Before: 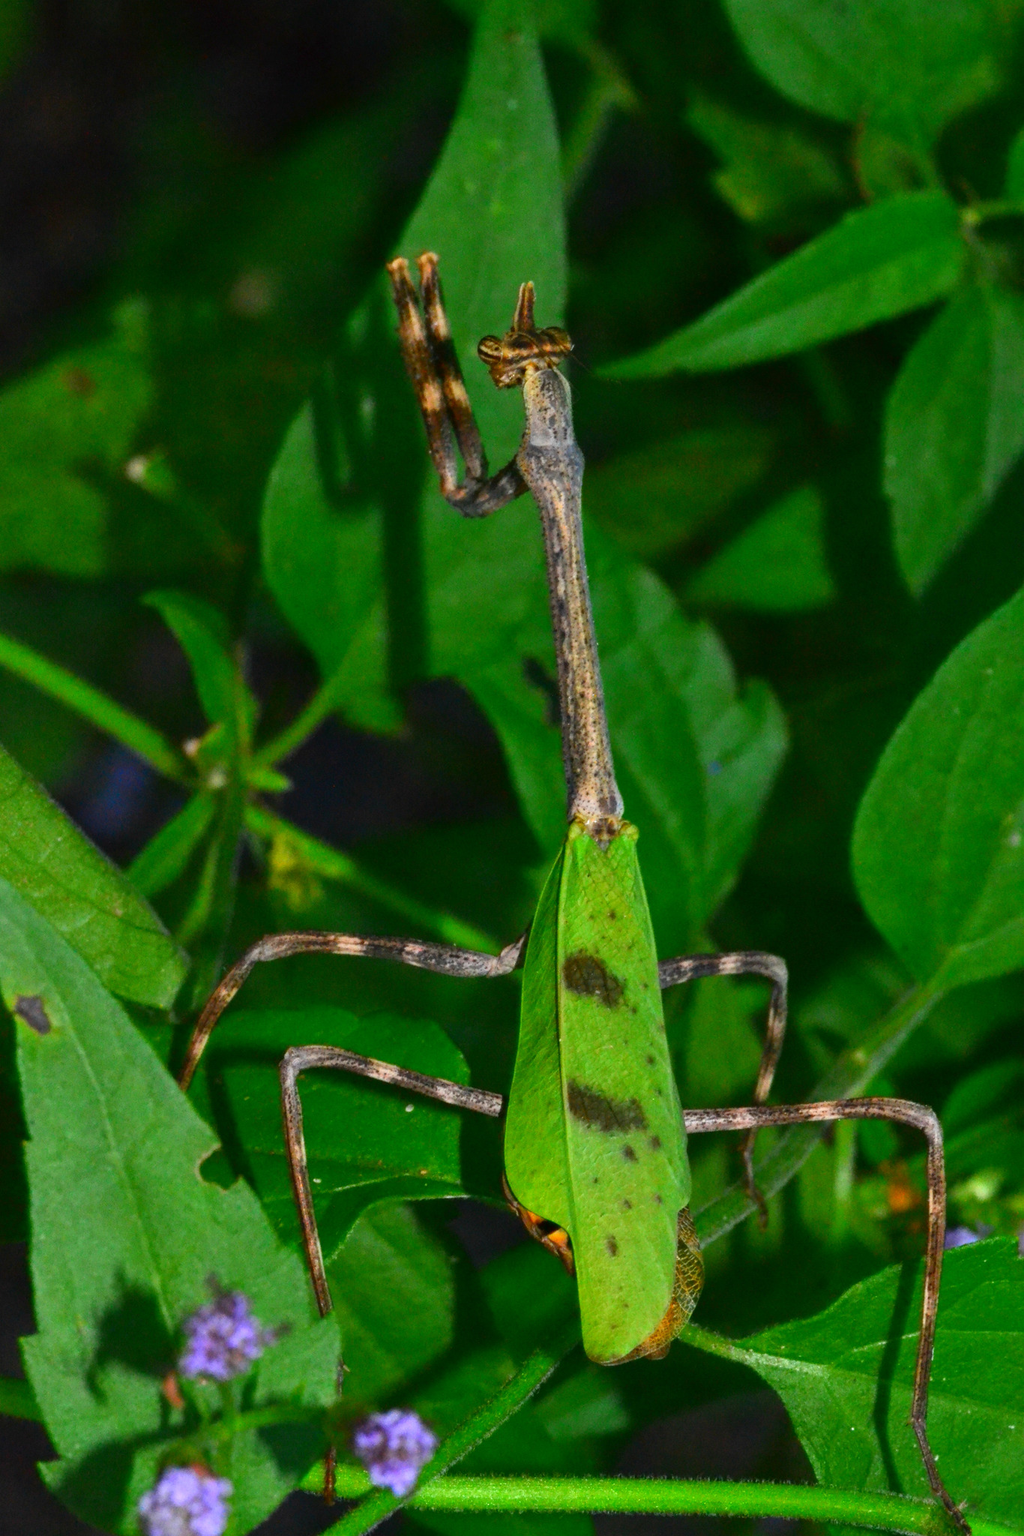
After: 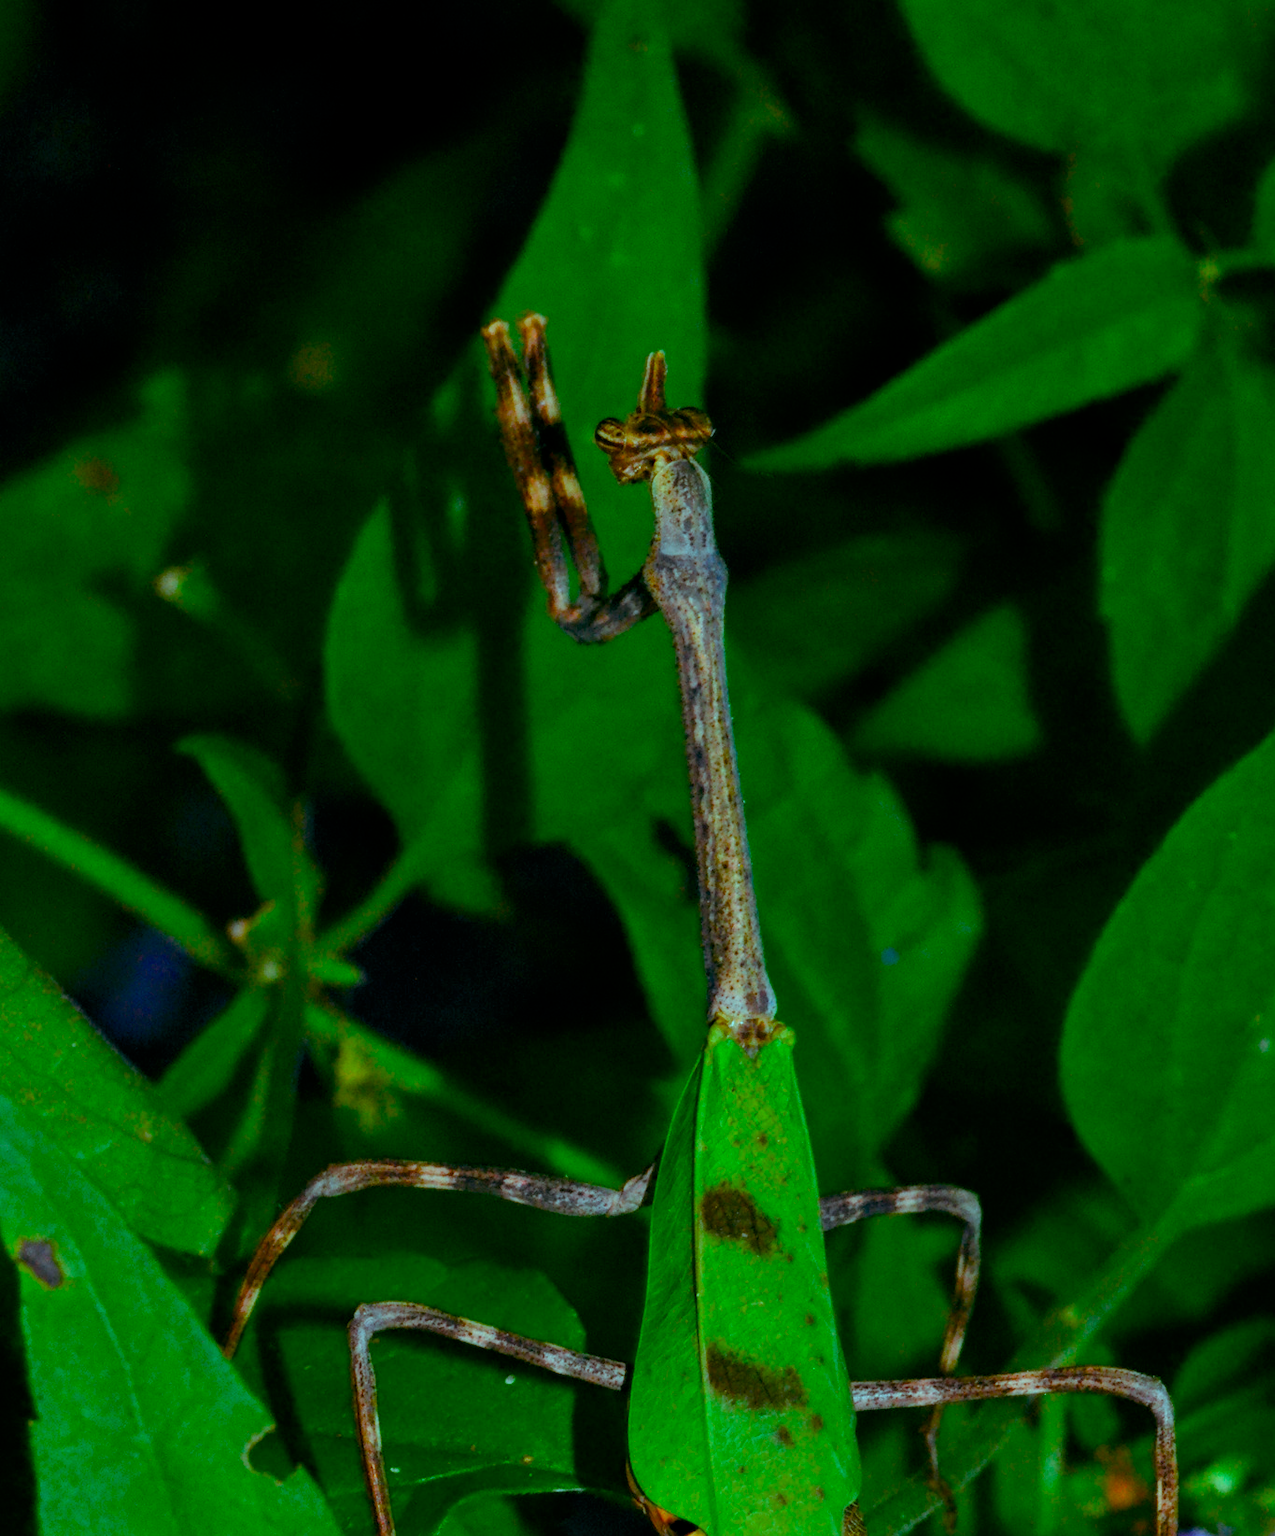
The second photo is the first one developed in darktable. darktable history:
color balance rgb: shadows lift › luminance -7.7%, shadows lift › chroma 2.13%, shadows lift › hue 165.27°, power › luminance -7.77%, power › chroma 1.34%, power › hue 330.55°, highlights gain › luminance -33.33%, highlights gain › chroma 5.68%, highlights gain › hue 217.2°, global offset › luminance -0.33%, global offset › chroma 0.11%, global offset › hue 165.27°, perceptual saturation grading › global saturation 27.72%, perceptual saturation grading › highlights -25%, perceptual saturation grading › mid-tones 25%, perceptual saturation grading › shadows 50%
crop: bottom 19.644%
